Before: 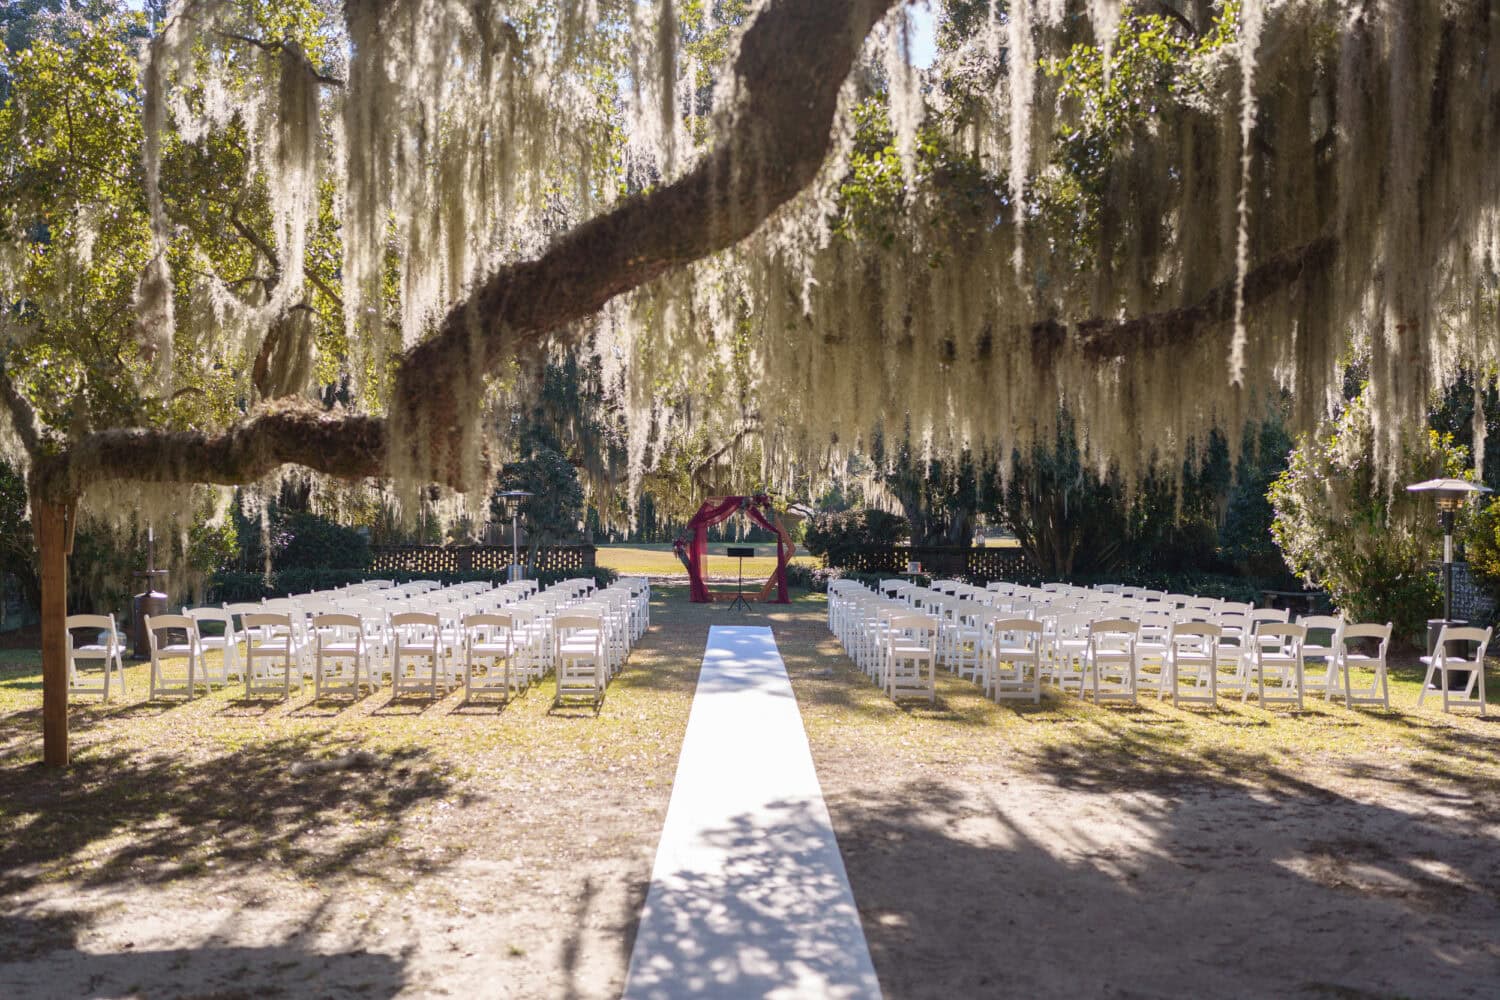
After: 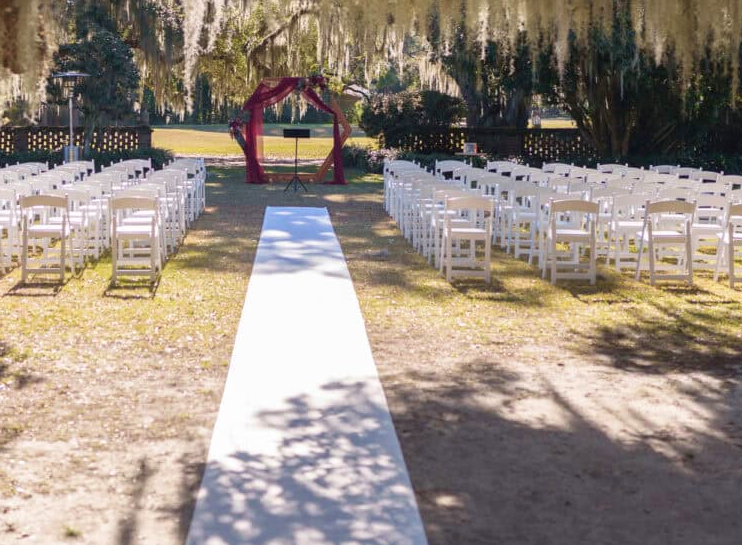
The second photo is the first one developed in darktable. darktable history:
velvia: strength 17.2%
crop: left 29.639%, top 41.971%, right 20.877%, bottom 3.467%
